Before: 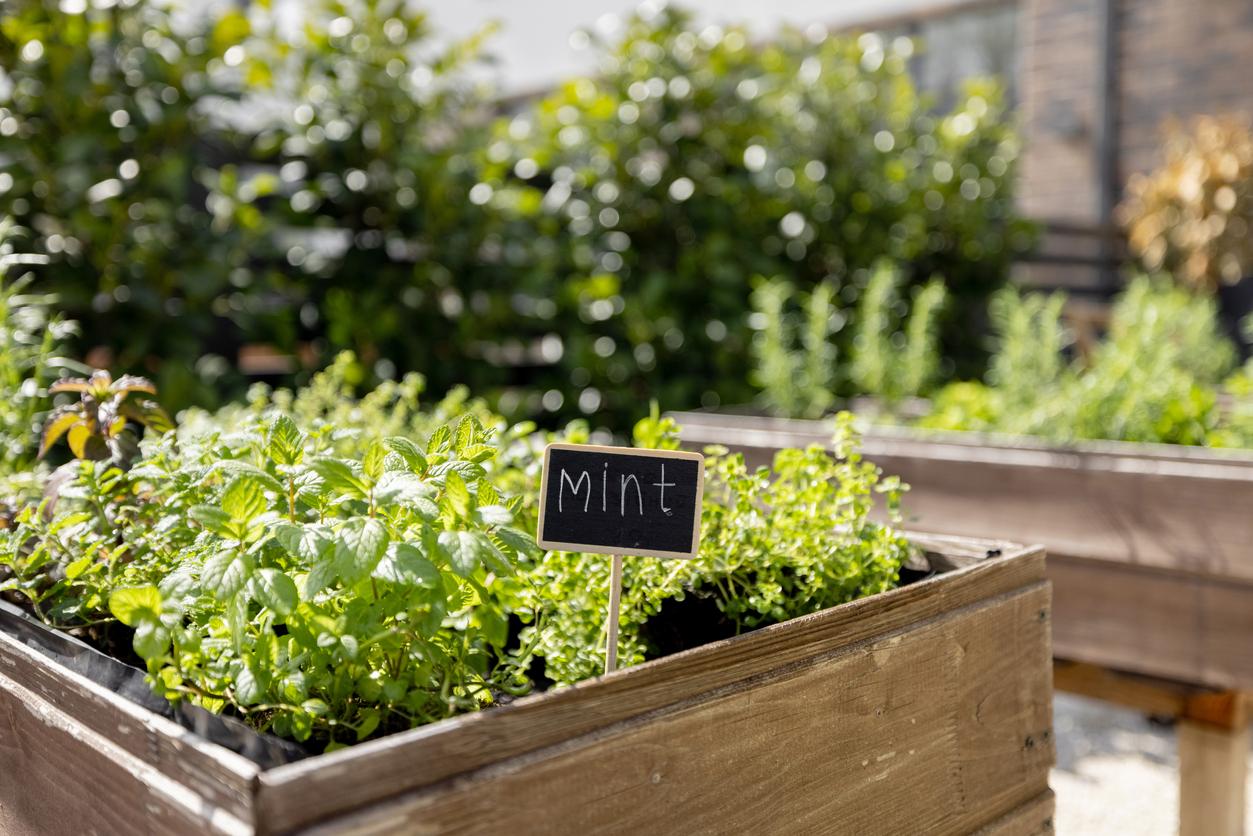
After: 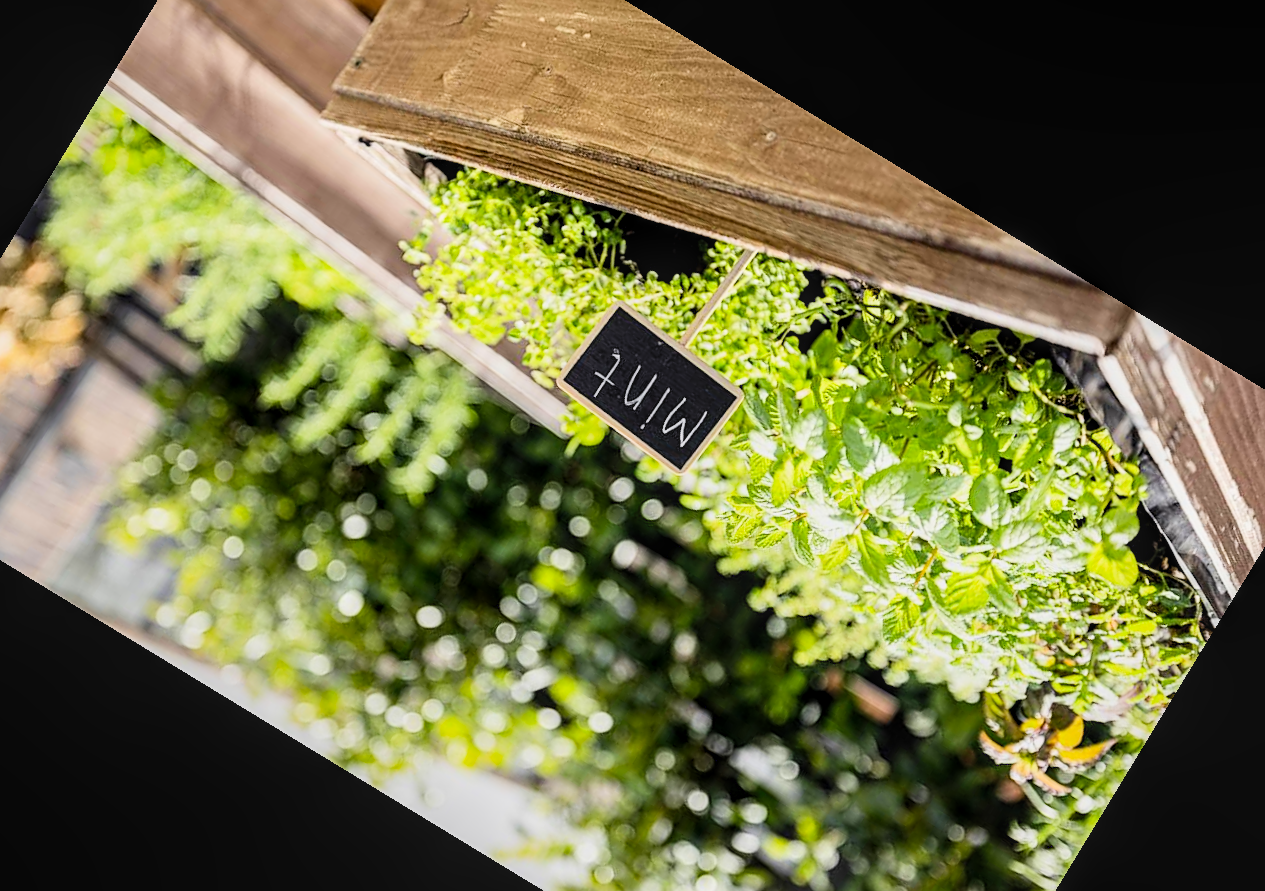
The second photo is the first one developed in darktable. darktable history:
exposure: black level correction 0.001, exposure 0.5 EV, compensate exposure bias true, compensate highlight preservation false
crop and rotate: angle 148.68°, left 9.111%, top 15.603%, right 4.588%, bottom 17.041%
rotate and perspective: rotation 1.57°, crop left 0.018, crop right 0.982, crop top 0.039, crop bottom 0.961
sharpen: on, module defaults
contrast brightness saturation: contrast 0.2, brightness 0.16, saturation 0.22
local contrast: on, module defaults
filmic rgb: black relative exposure -16 EV, white relative exposure 6.12 EV, hardness 5.22
